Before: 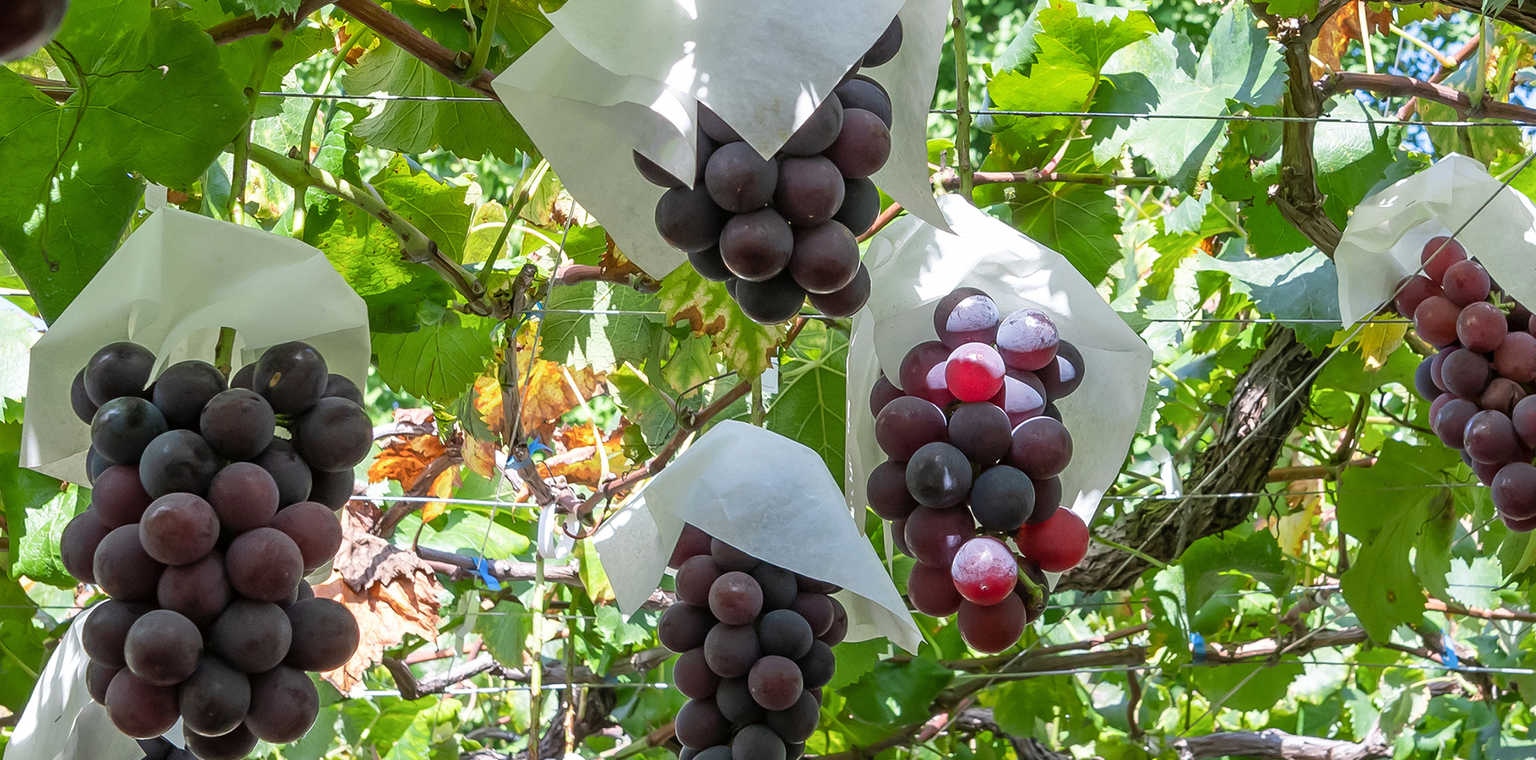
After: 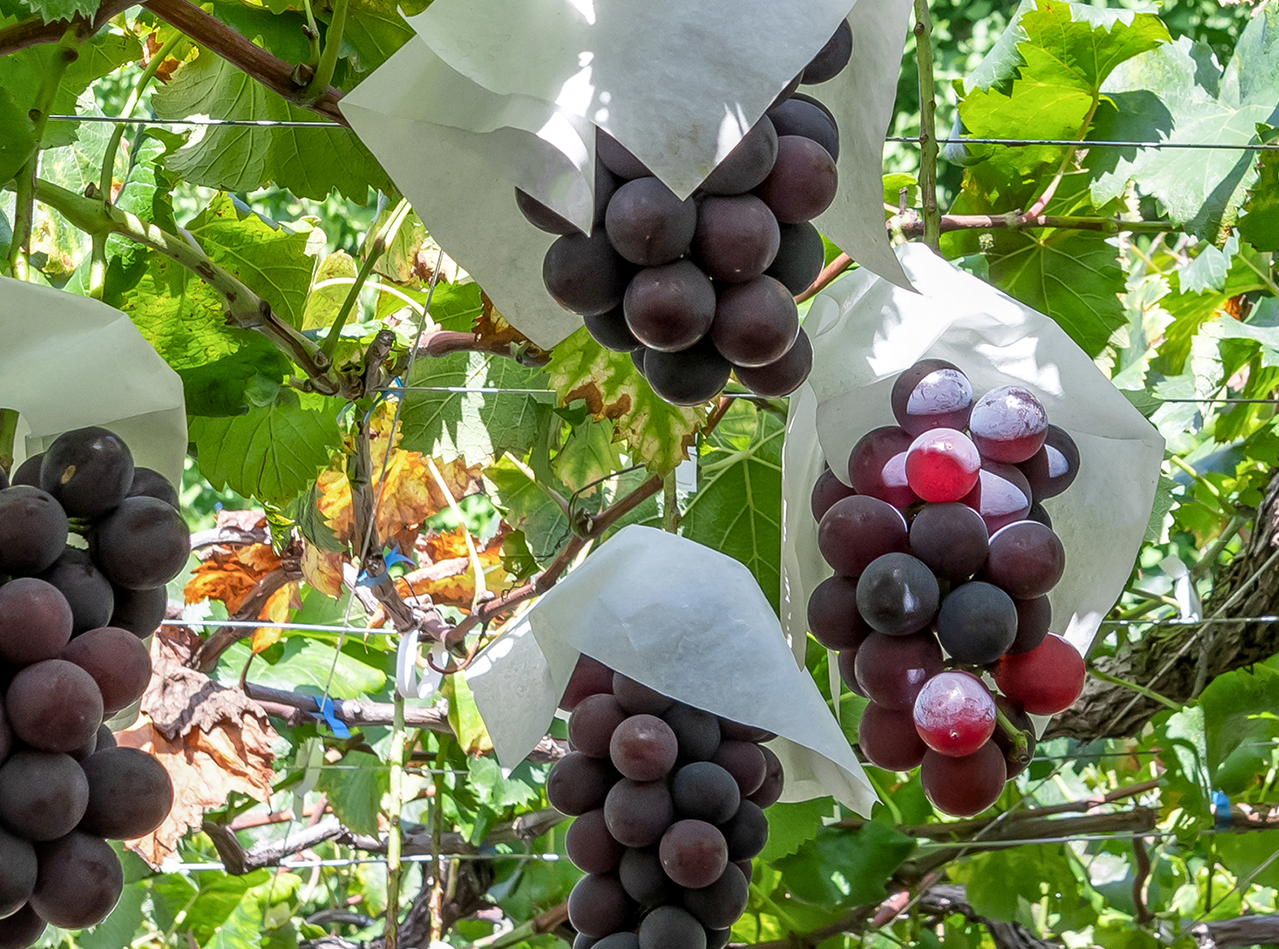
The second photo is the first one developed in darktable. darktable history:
exposure: exposure -0.072 EV, compensate highlight preservation false
local contrast: on, module defaults
crop and rotate: left 14.385%, right 18.948%
